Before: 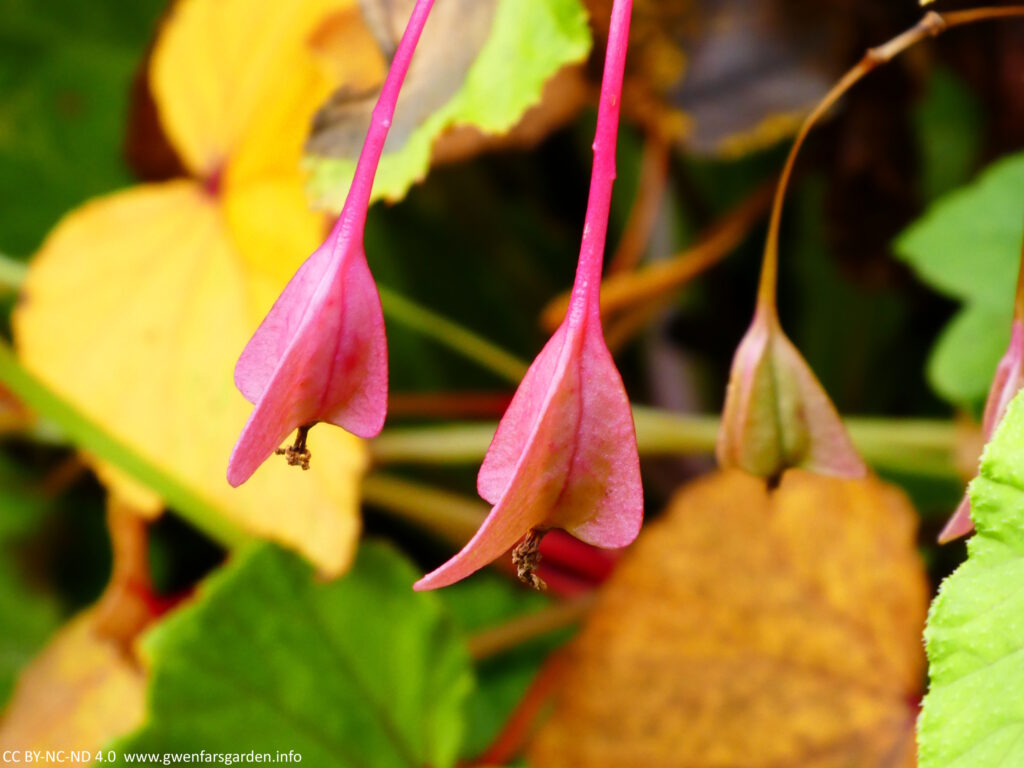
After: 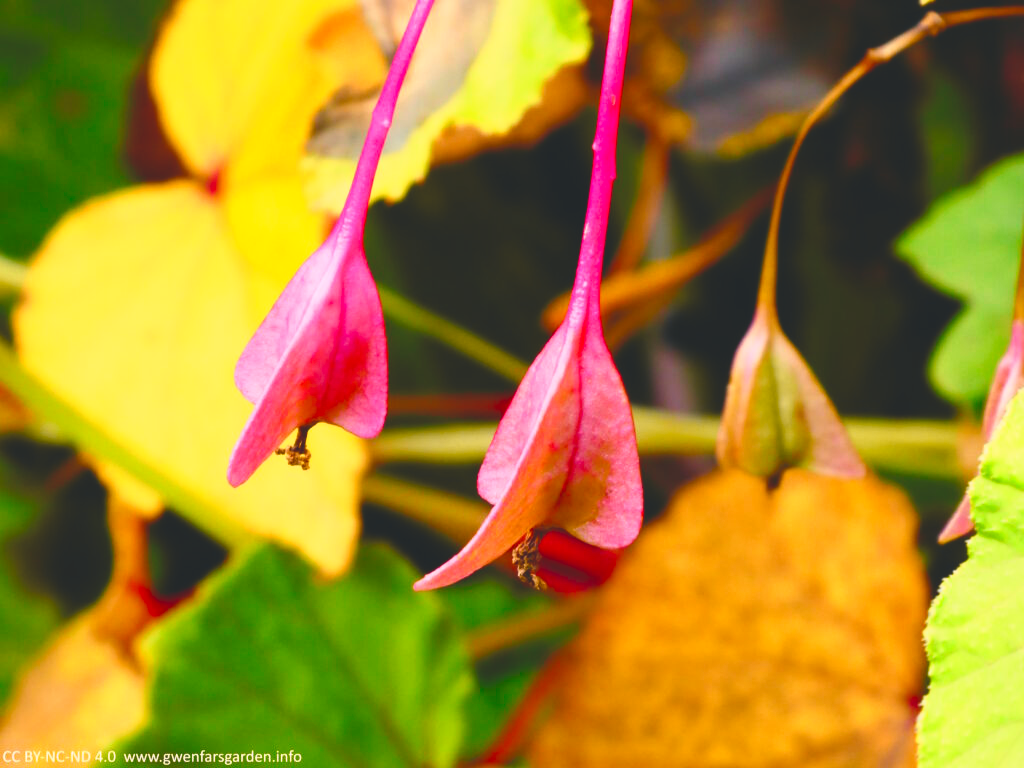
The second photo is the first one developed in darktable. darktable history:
color balance rgb: shadows lift › chroma 2%, shadows lift › hue 247.2°, power › chroma 0.3%, power › hue 25.2°, highlights gain › chroma 3%, highlights gain › hue 60°, global offset › luminance 2%, perceptual saturation grading › global saturation 20%, perceptual saturation grading › highlights -20%, perceptual saturation grading › shadows 30%
tone curve: curves: ch0 [(0, 0.074) (0.129, 0.136) (0.285, 0.301) (0.689, 0.764) (0.854, 0.926) (0.987, 0.977)]; ch1 [(0, 0) (0.337, 0.249) (0.434, 0.437) (0.485, 0.491) (0.515, 0.495) (0.566, 0.57) (0.625, 0.625) (0.764, 0.806) (1, 1)]; ch2 [(0, 0) (0.314, 0.301) (0.401, 0.411) (0.505, 0.499) (0.54, 0.54) (0.608, 0.613) (0.706, 0.735) (1, 1)], color space Lab, independent channels, preserve colors none
